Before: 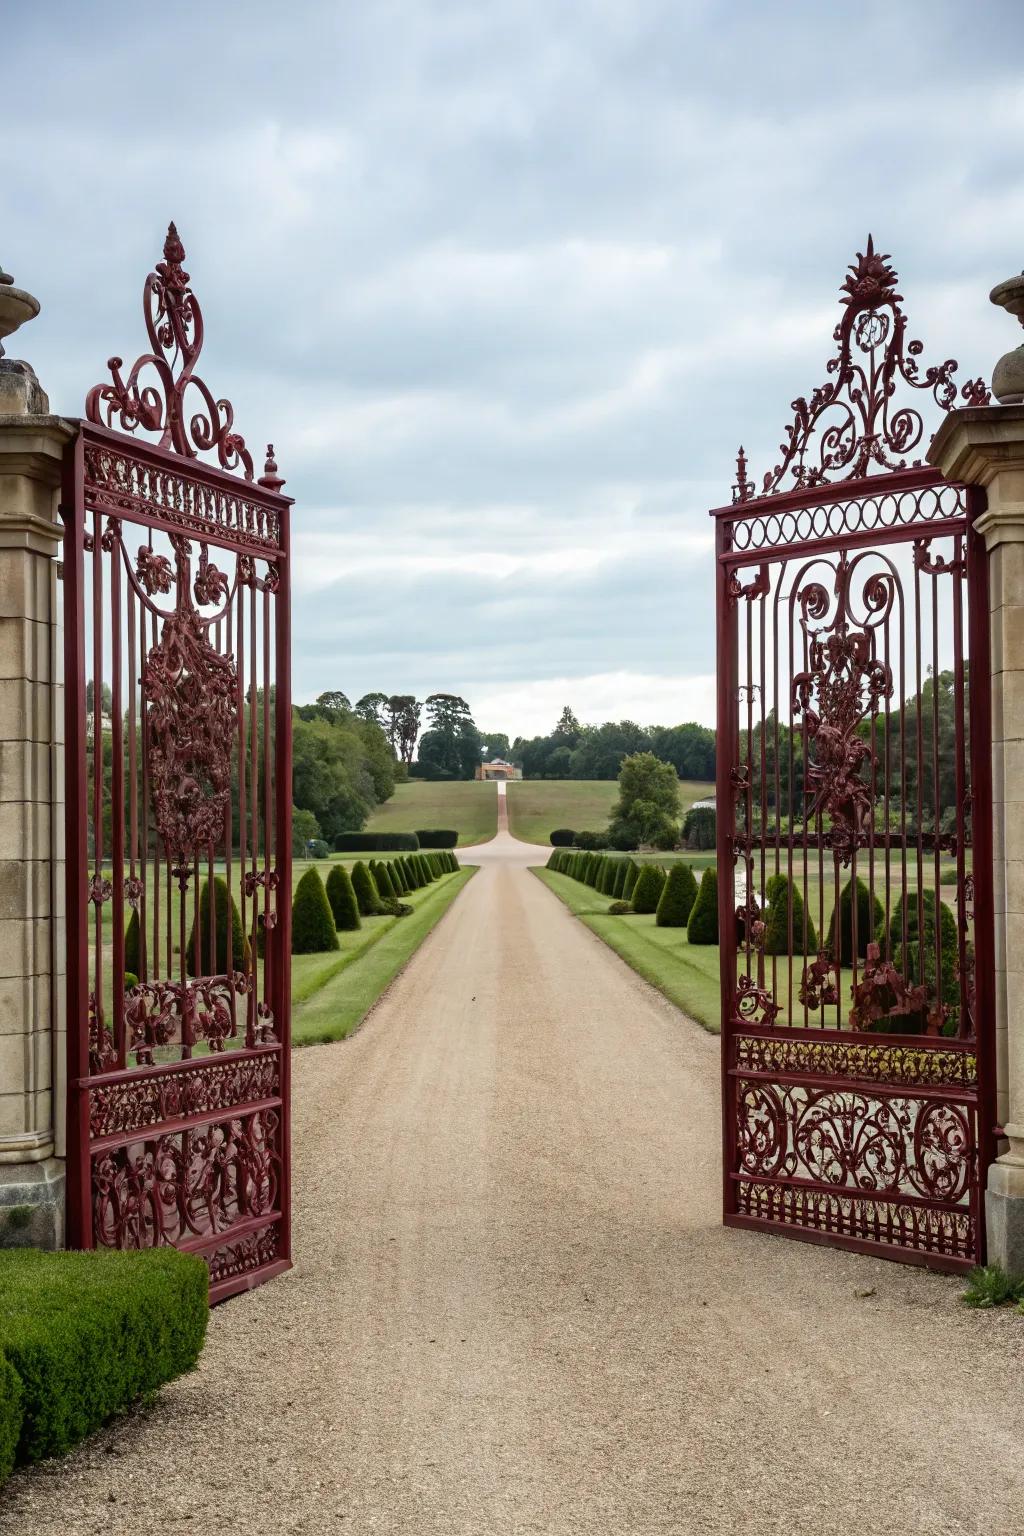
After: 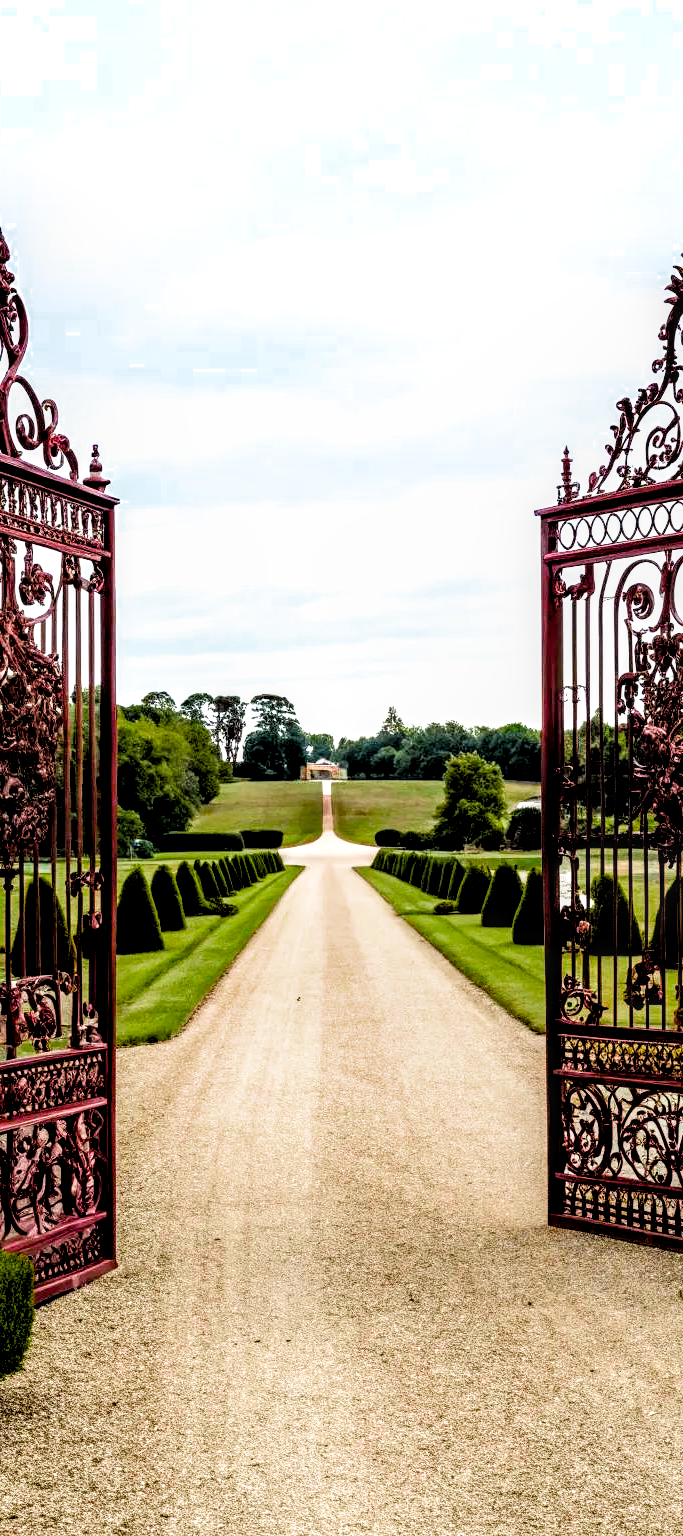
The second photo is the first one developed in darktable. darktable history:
exposure: black level correction 0.005, exposure 0.002 EV, compensate highlight preservation false
crop: left 17.131%, right 16.143%
color balance rgb: shadows lift › hue 86.34°, linear chroma grading › global chroma 15.624%, perceptual saturation grading › global saturation 24.099%, perceptual saturation grading › highlights -23.91%, perceptual saturation grading › mid-tones 24.505%, perceptual saturation grading › shadows 40.831%, perceptual brilliance grading › global brilliance 15.537%, perceptual brilliance grading › shadows -34.498%, global vibrance 20%
color zones: curves: ch0 [(0.203, 0.433) (0.607, 0.517) (0.697, 0.696) (0.705, 0.897)]
filmic rgb: black relative exposure -3.86 EV, white relative exposure 3.49 EV, hardness 2.61, contrast 1.103
tone equalizer: -8 EV -0.761 EV, -7 EV -0.731 EV, -6 EV -0.564 EV, -5 EV -0.38 EV, -3 EV 0.398 EV, -2 EV 0.6 EV, -1 EV 0.686 EV, +0 EV 0.764 EV
local contrast: detail 160%
